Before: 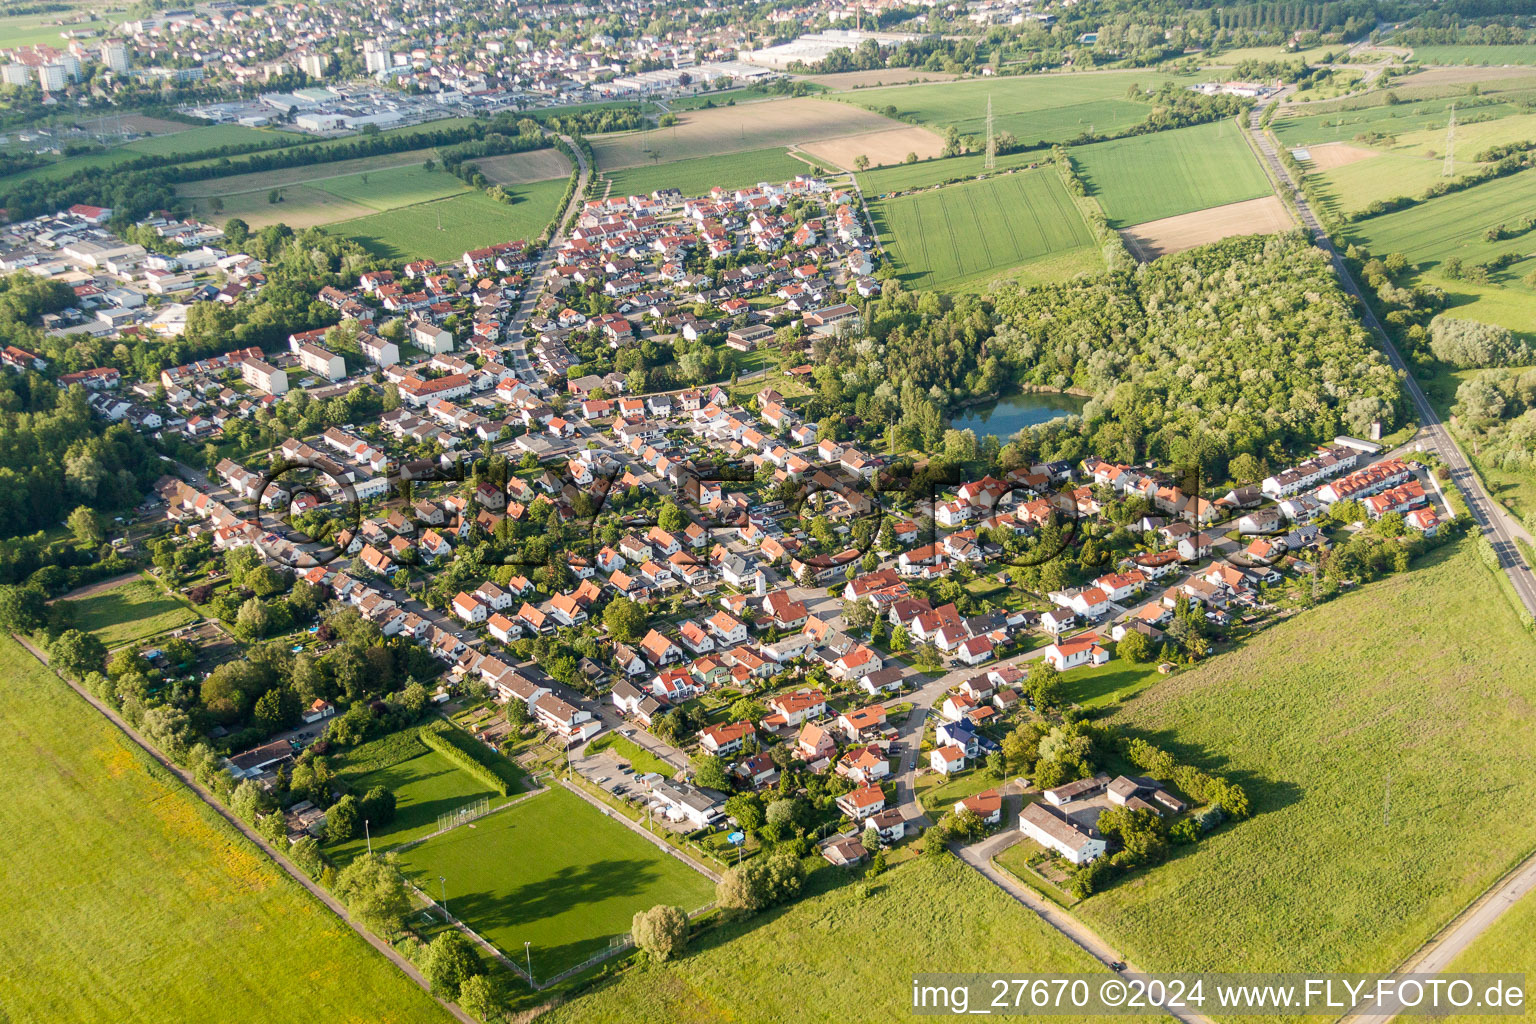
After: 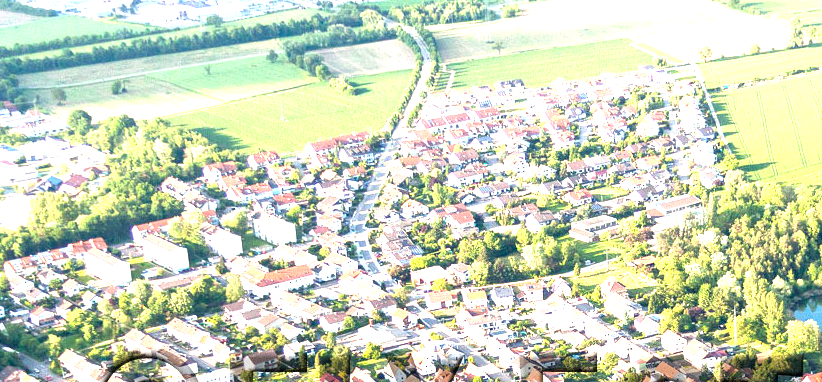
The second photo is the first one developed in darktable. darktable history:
exposure: black level correction 0.001, exposure 1.995 EV, compensate exposure bias true, compensate highlight preservation false
crop: left 10.282%, top 10.67%, right 36.19%, bottom 51.959%
